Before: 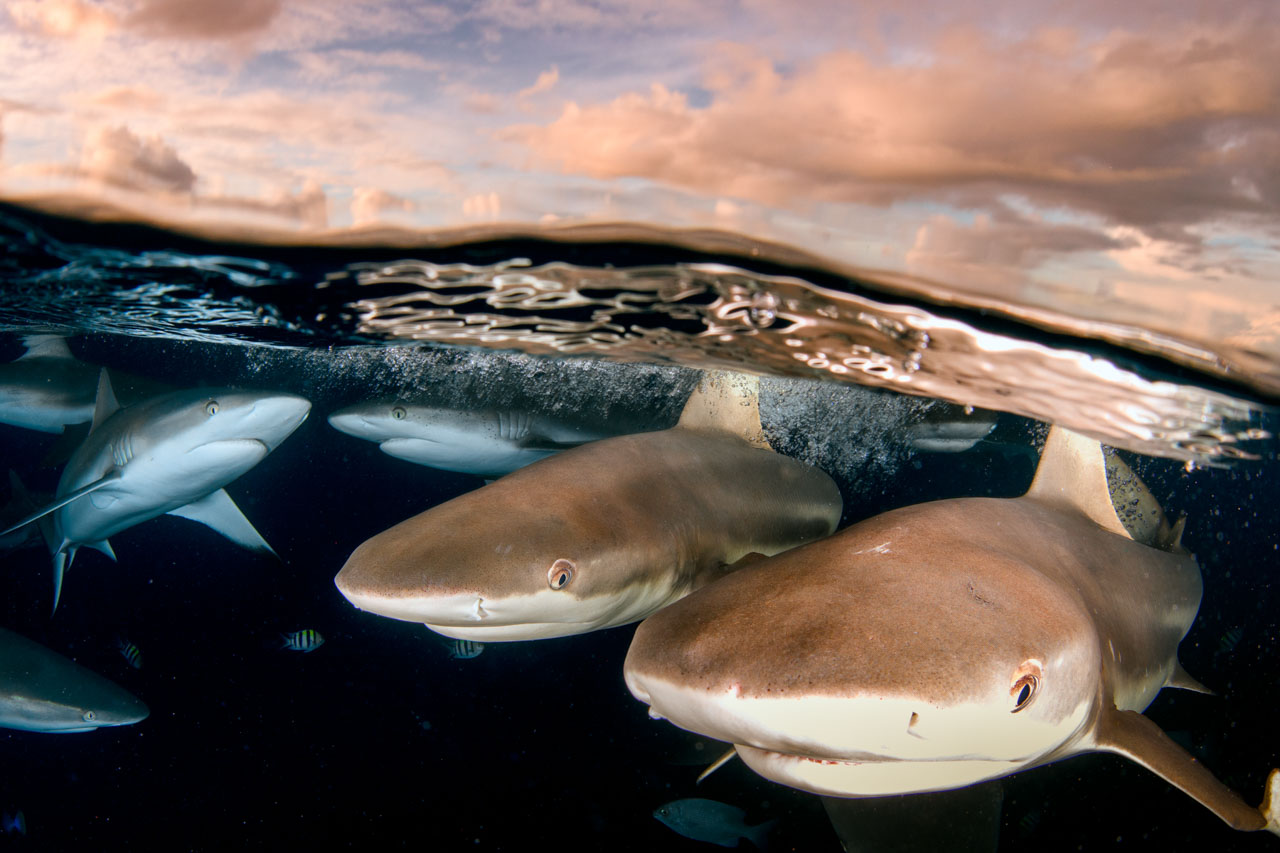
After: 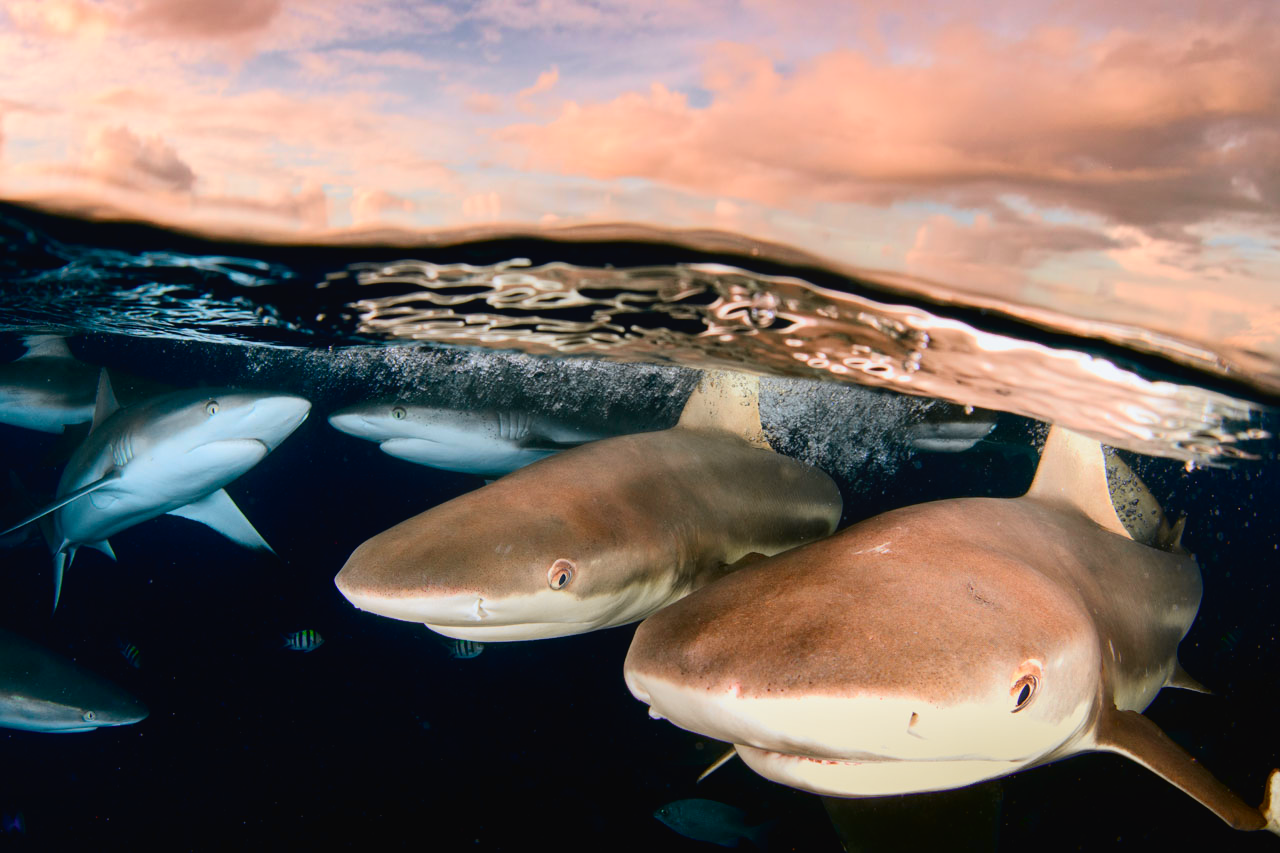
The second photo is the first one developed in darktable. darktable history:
tone curve: curves: ch0 [(0, 0.018) (0.061, 0.041) (0.205, 0.191) (0.289, 0.292) (0.39, 0.424) (0.493, 0.551) (0.666, 0.743) (0.795, 0.841) (1, 0.998)]; ch1 [(0, 0) (0.385, 0.343) (0.439, 0.415) (0.494, 0.498) (0.501, 0.501) (0.51, 0.509) (0.548, 0.563) (0.586, 0.61) (0.684, 0.658) (0.783, 0.804) (1, 1)]; ch2 [(0, 0) (0.304, 0.31) (0.403, 0.399) (0.441, 0.428) (0.47, 0.469) (0.498, 0.496) (0.524, 0.538) (0.566, 0.579) (0.648, 0.665) (0.697, 0.699) (1, 1)], color space Lab, independent channels, preserve colors none
contrast equalizer: octaves 7, y [[0.6 ×6], [0.55 ×6], [0 ×6], [0 ×6], [0 ×6]], mix -0.3
